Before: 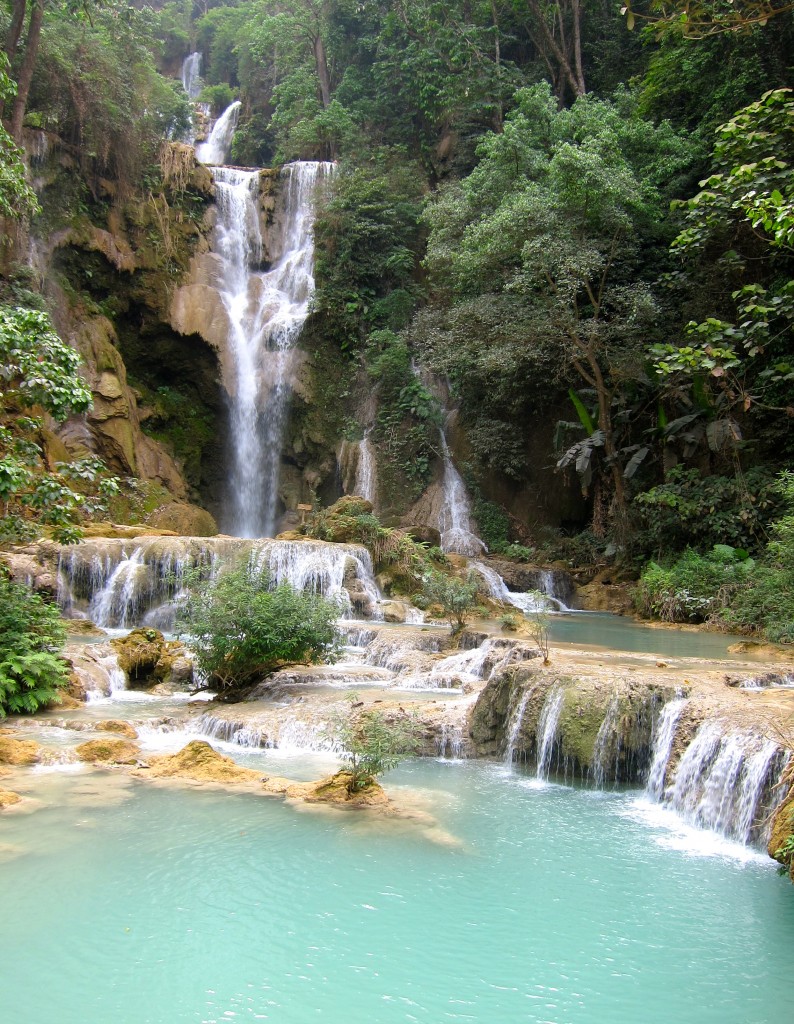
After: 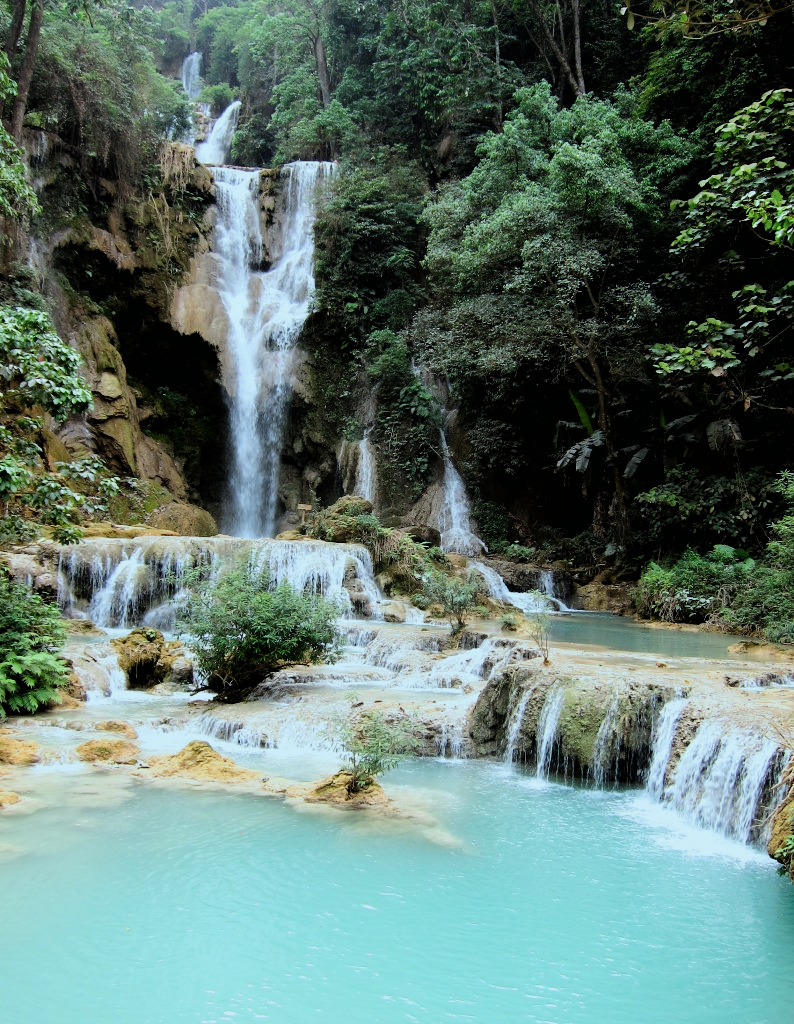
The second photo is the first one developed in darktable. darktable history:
color correction: highlights a* -10.04, highlights b* -10.37
filmic rgb: black relative exposure -5 EV, hardness 2.88, contrast 1.4, highlights saturation mix -30%
